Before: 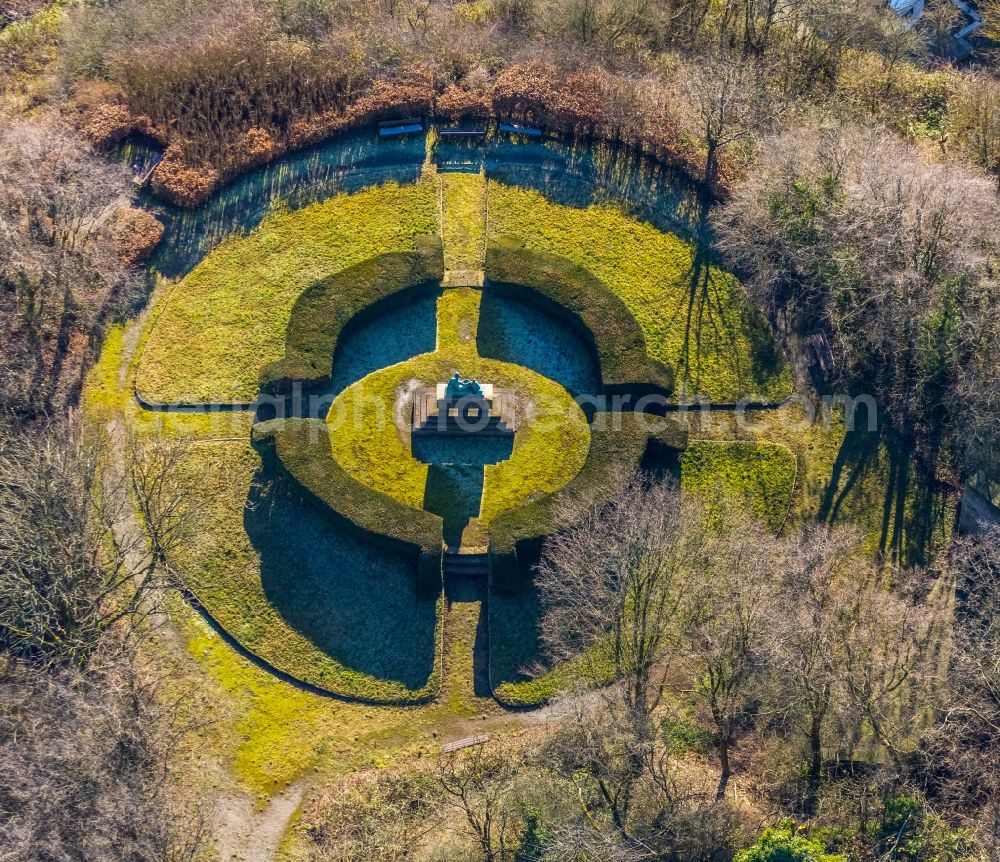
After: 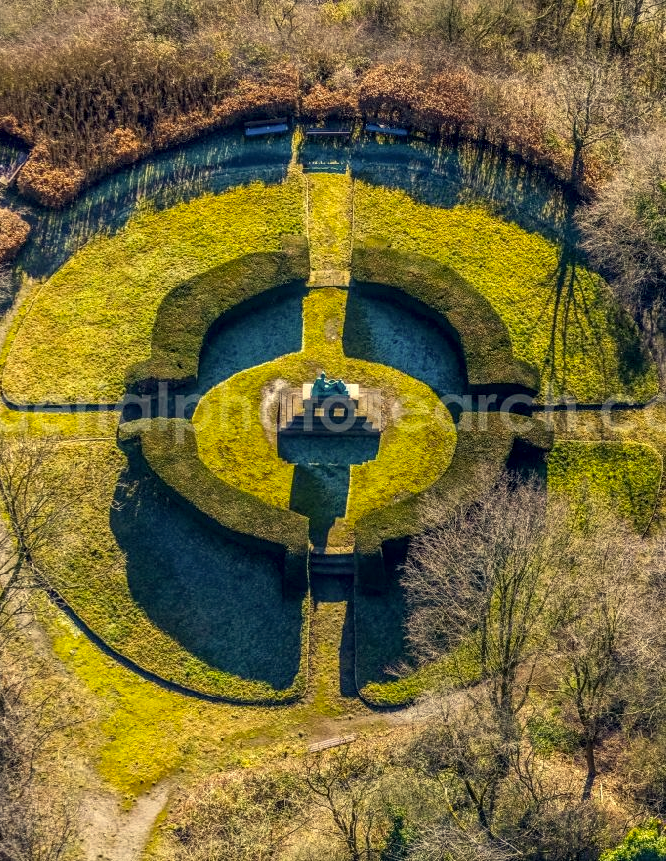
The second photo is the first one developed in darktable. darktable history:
crop and rotate: left 13.409%, right 19.924%
local contrast: detail 130%
color correction: highlights a* 1.39, highlights b* 17.83
